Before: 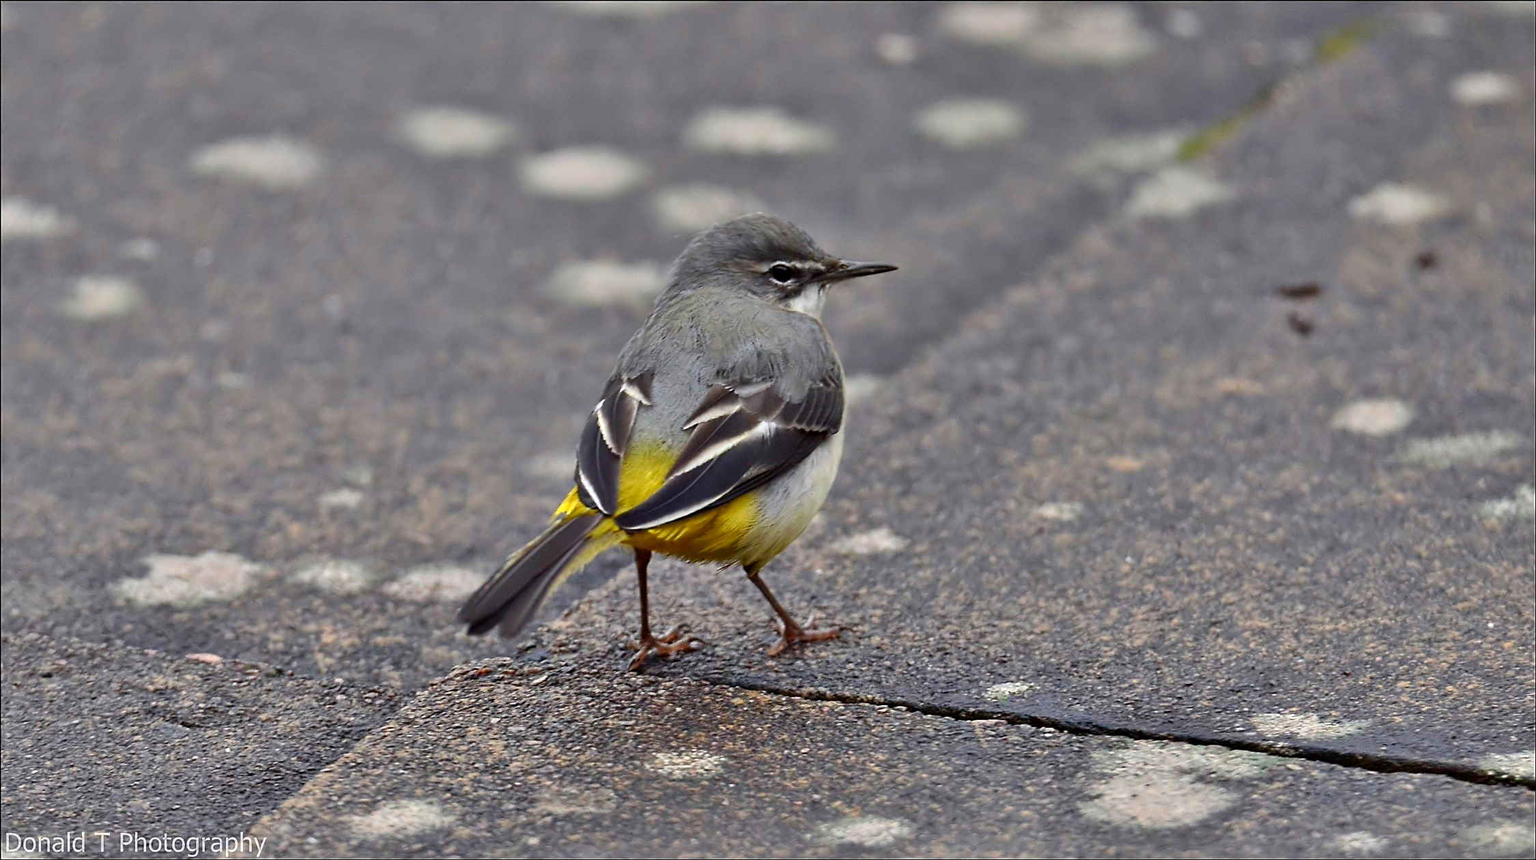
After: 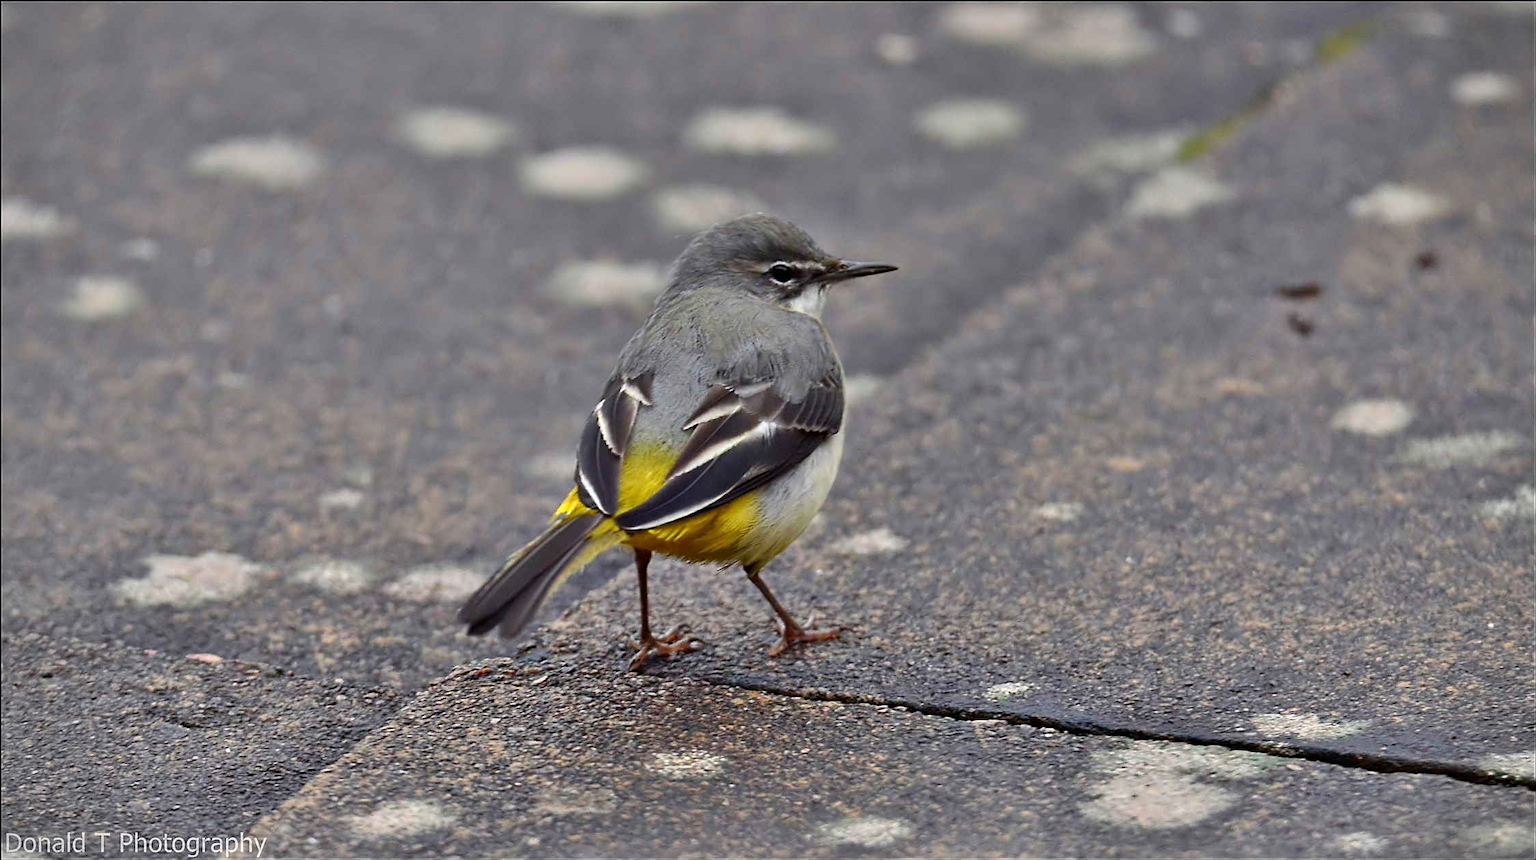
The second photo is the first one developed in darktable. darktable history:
vignetting: fall-off start 91.14%
